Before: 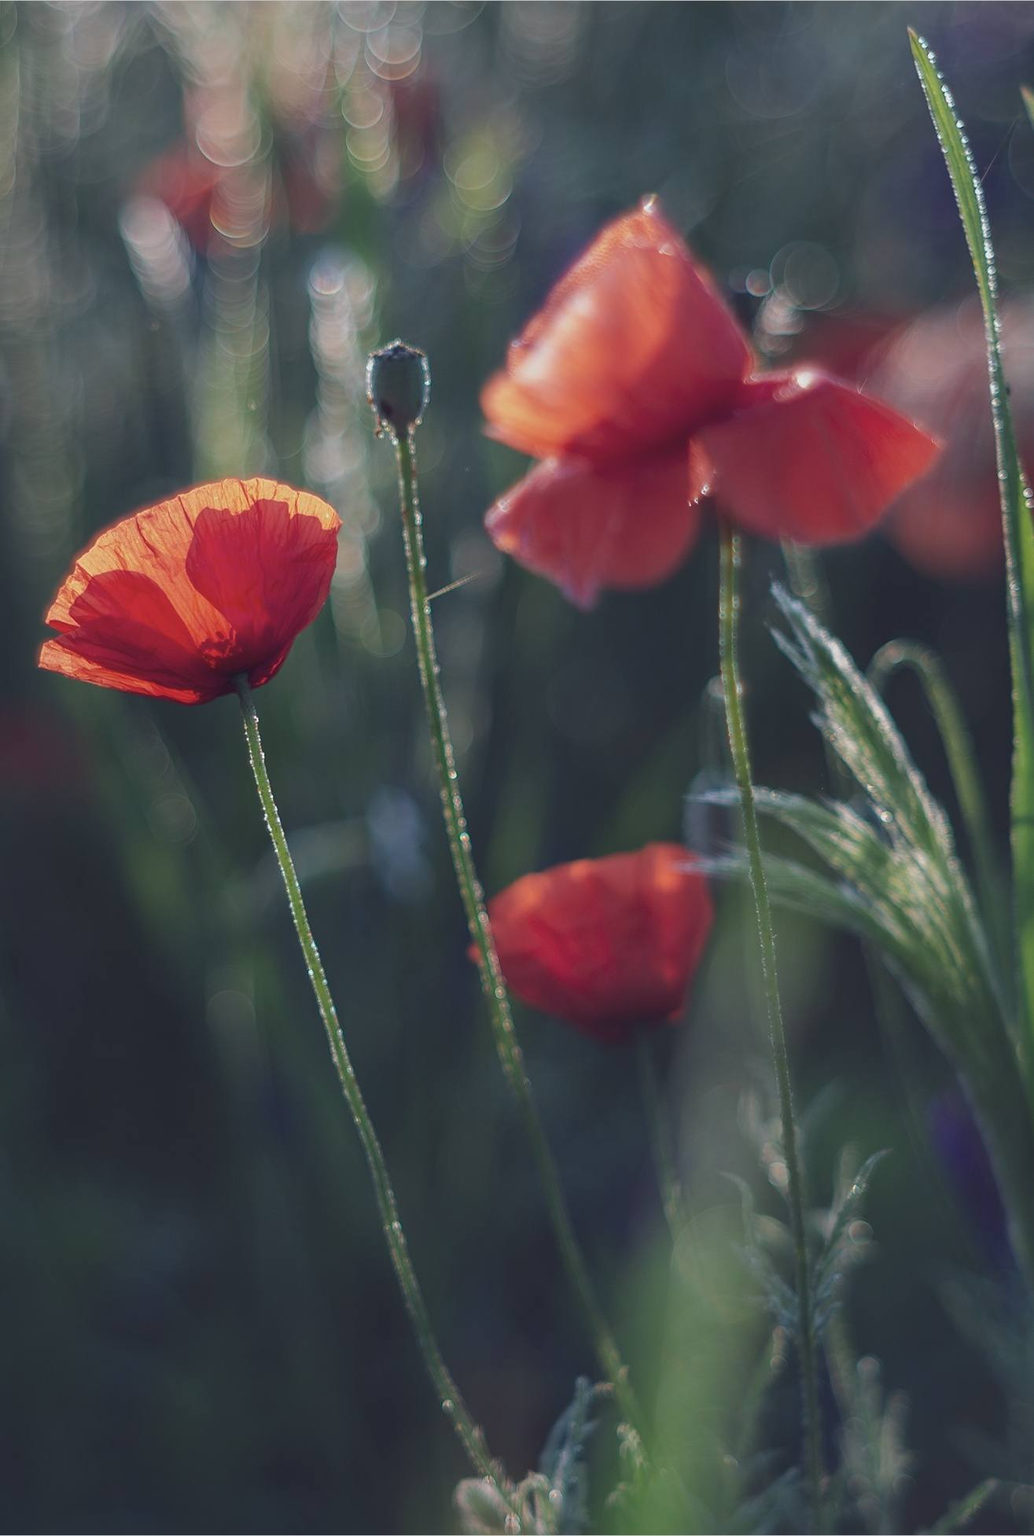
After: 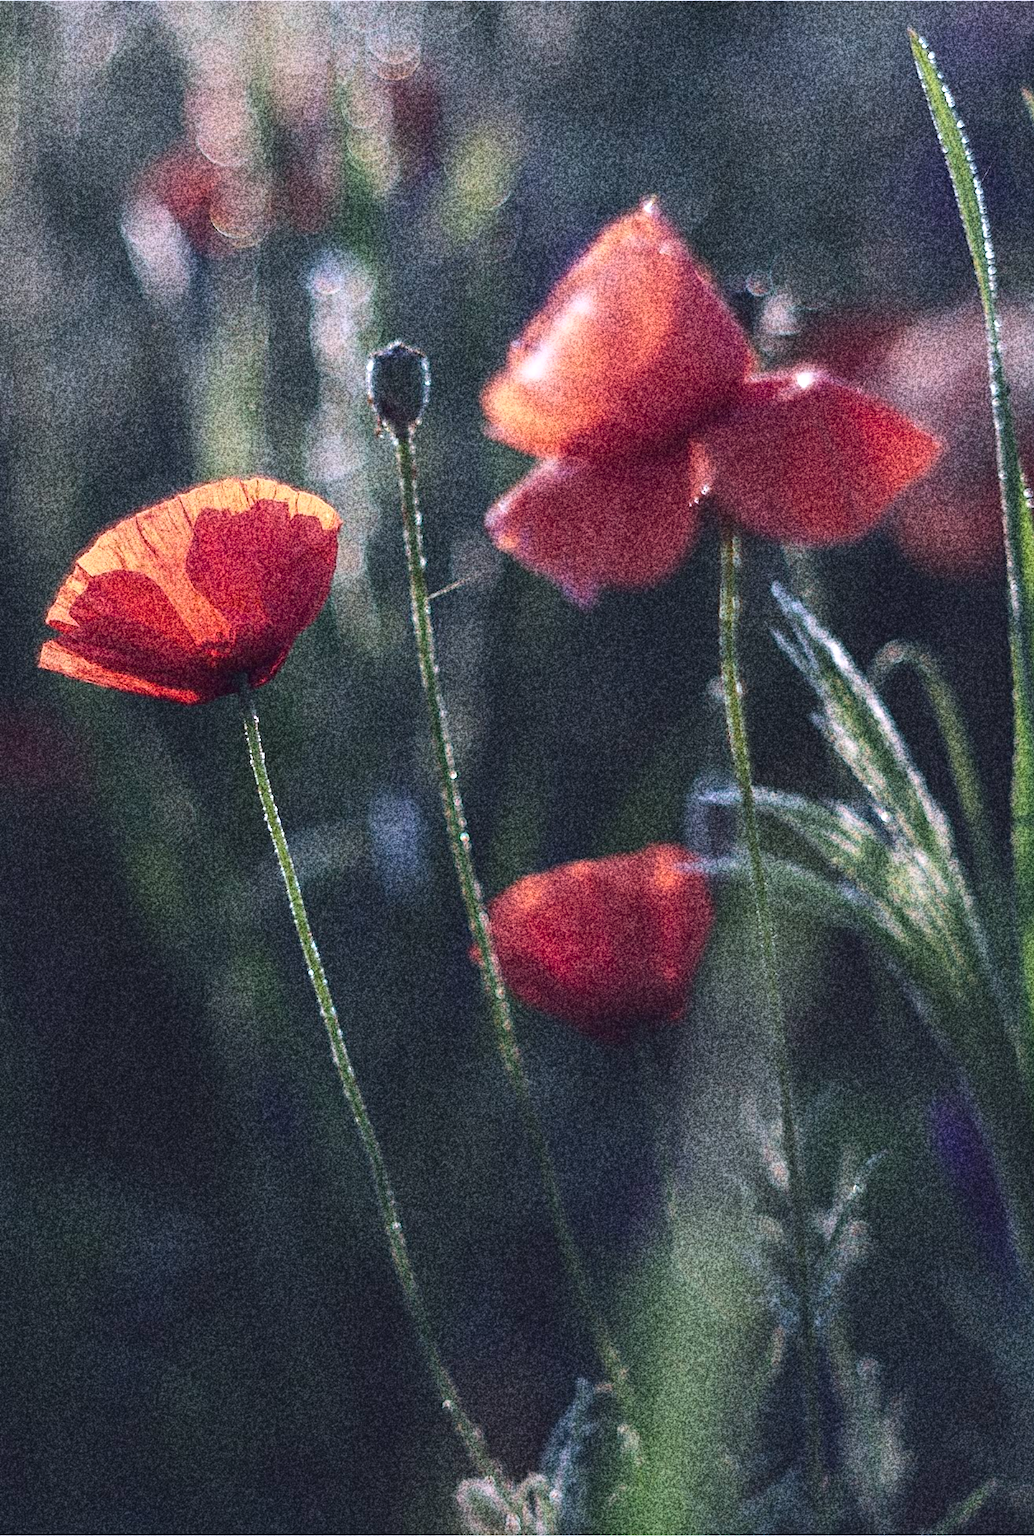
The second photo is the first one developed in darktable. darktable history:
white balance: red 1.004, blue 1.096
tone equalizer: -8 EV -0.75 EV, -7 EV -0.7 EV, -6 EV -0.6 EV, -5 EV -0.4 EV, -3 EV 0.4 EV, -2 EV 0.6 EV, -1 EV 0.7 EV, +0 EV 0.75 EV, edges refinement/feathering 500, mask exposure compensation -1.57 EV, preserve details no
grain: coarseness 30.02 ISO, strength 100%
